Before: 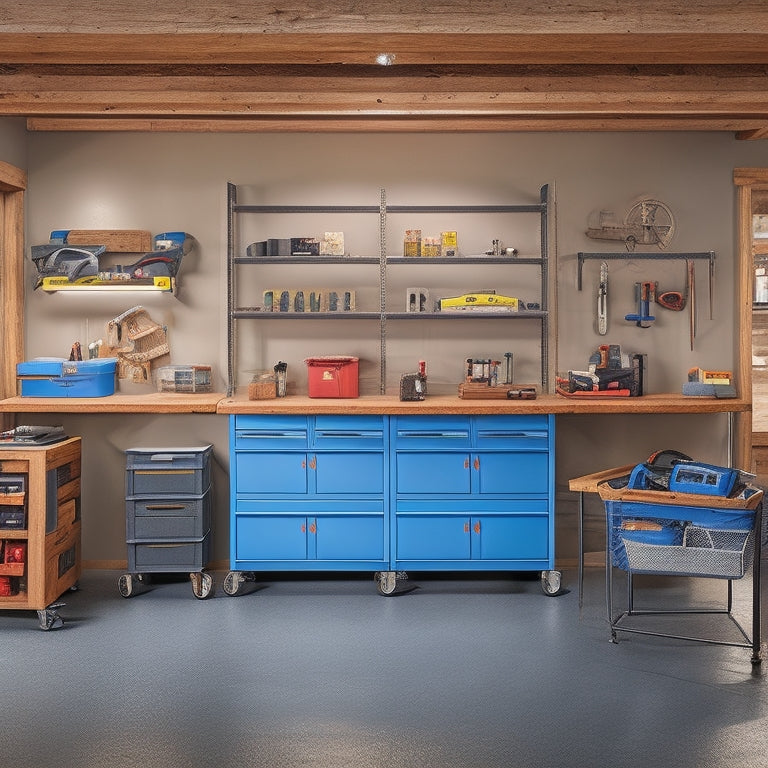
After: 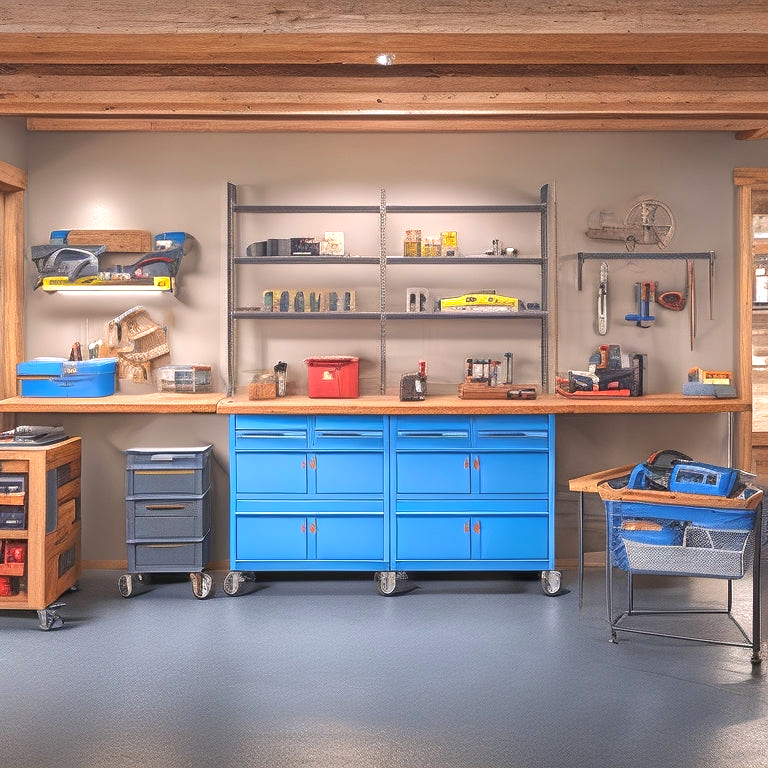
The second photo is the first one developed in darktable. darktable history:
shadows and highlights: on, module defaults
exposure: black level correction 0, exposure 0.7 EV, compensate exposure bias true, compensate highlight preservation false
white balance: red 1.009, blue 1.027
